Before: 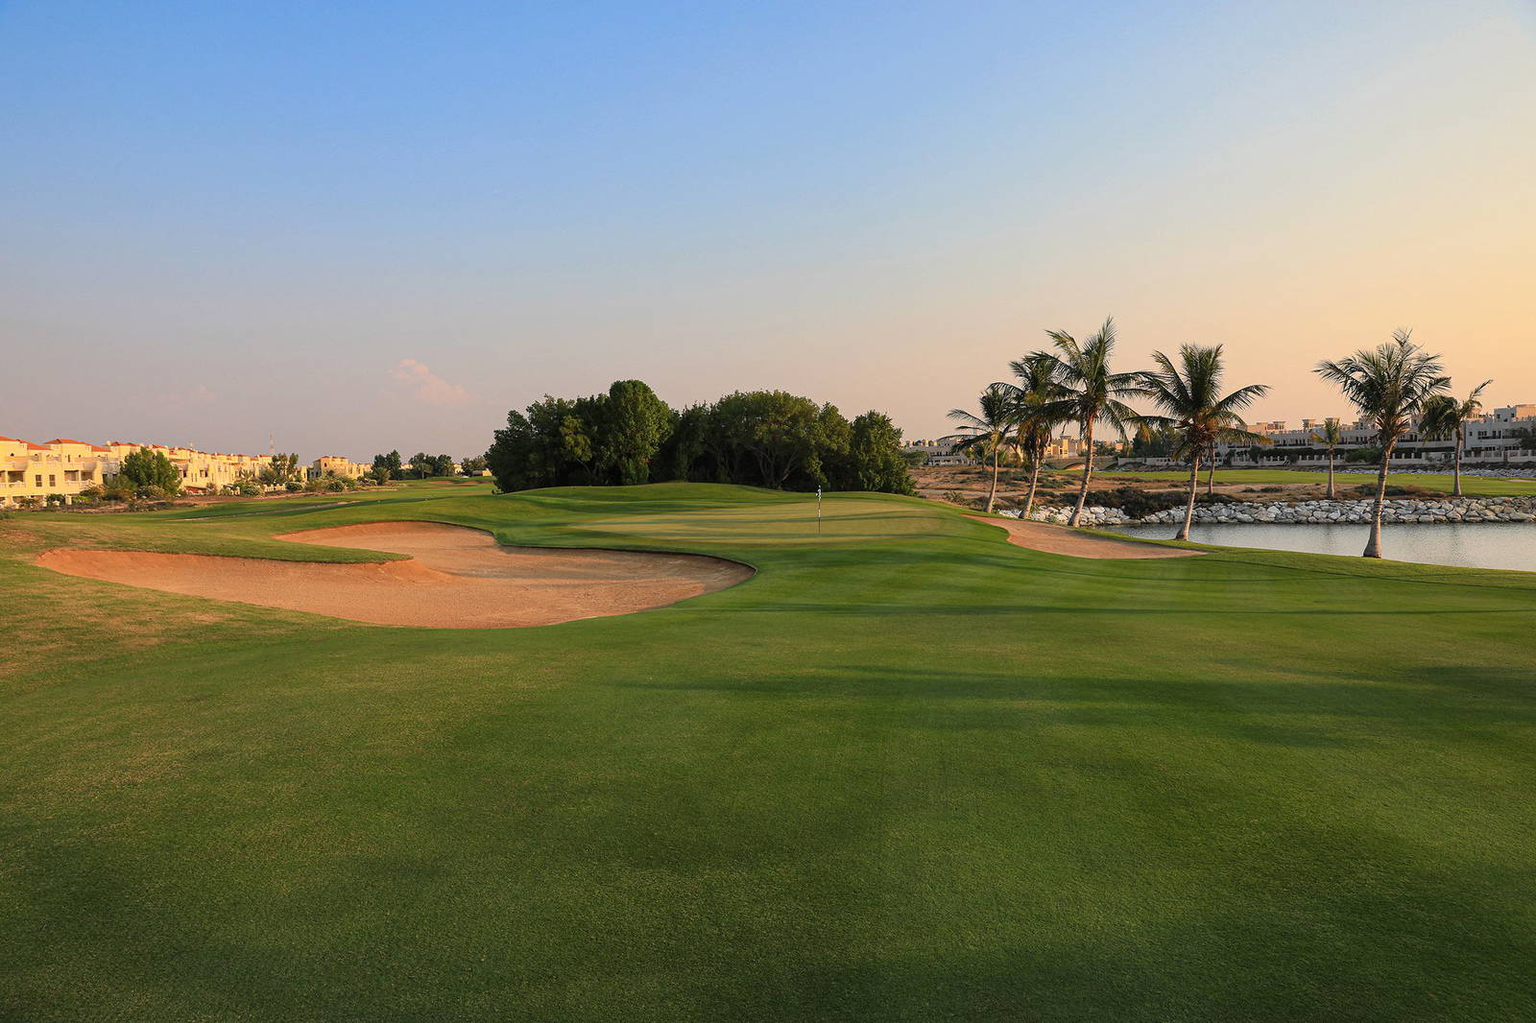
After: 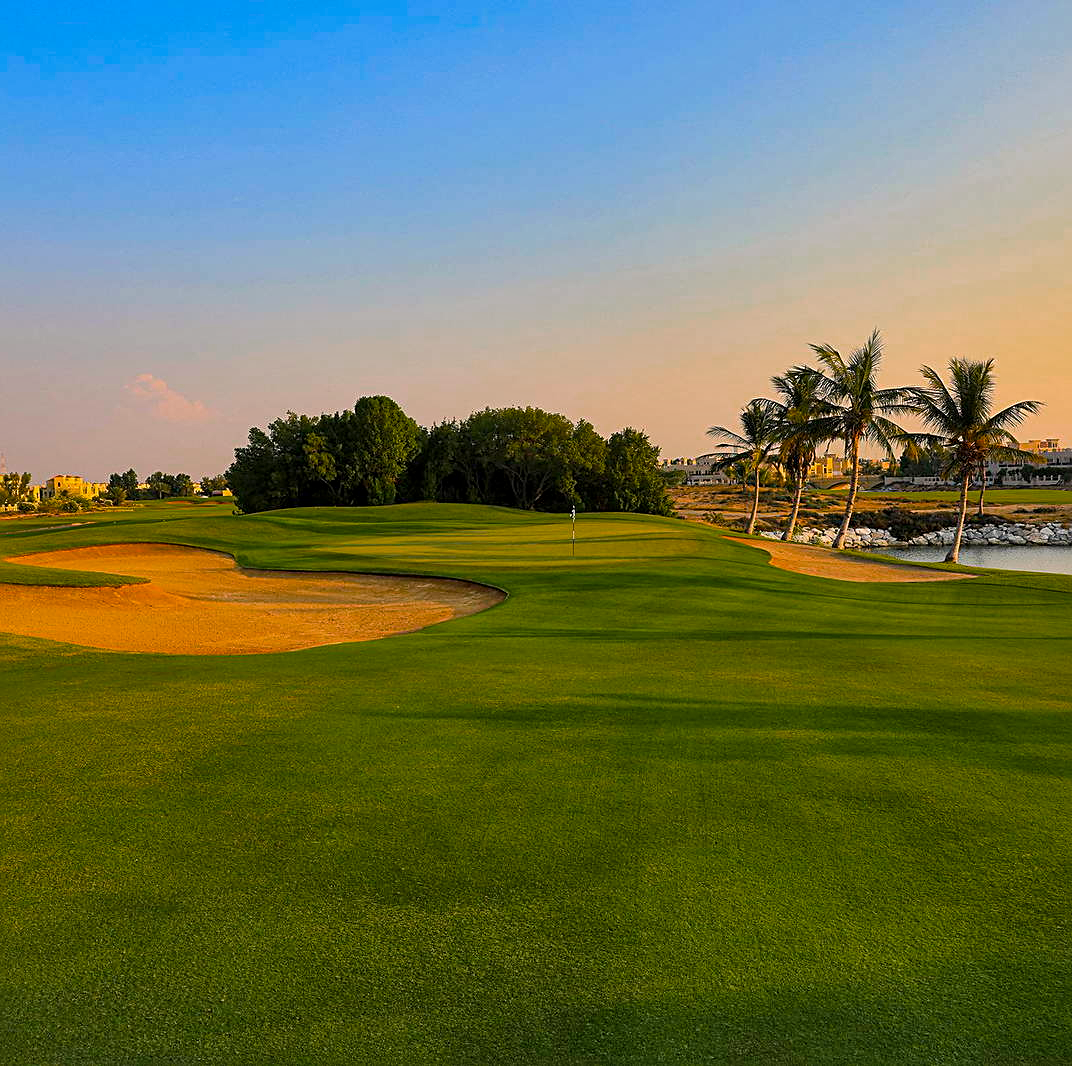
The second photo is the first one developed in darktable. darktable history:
crop and rotate: left 17.532%, right 15.454%
sharpen: on, module defaults
local contrast: mode bilateral grid, contrast 20, coarseness 50, detail 132%, midtone range 0.2
color zones: curves: ch0 [(0, 0.5) (0.143, 0.5) (0.286, 0.456) (0.429, 0.5) (0.571, 0.5) (0.714, 0.5) (0.857, 0.5) (1, 0.5)]; ch1 [(0, 0.5) (0.143, 0.5) (0.286, 0.422) (0.429, 0.5) (0.571, 0.5) (0.714, 0.5) (0.857, 0.5) (1, 0.5)]
color balance rgb: highlights gain › chroma 0.744%, highlights gain › hue 57.54°, linear chroma grading › shadows 10.386%, linear chroma grading › highlights 9.696%, linear chroma grading › global chroma 14.561%, linear chroma grading › mid-tones 14.635%, perceptual saturation grading › global saturation 30.15%, global vibrance 20%
exposure: black level correction 0.001, exposure -0.122 EV, compensate highlight preservation false
shadows and highlights: soften with gaussian
